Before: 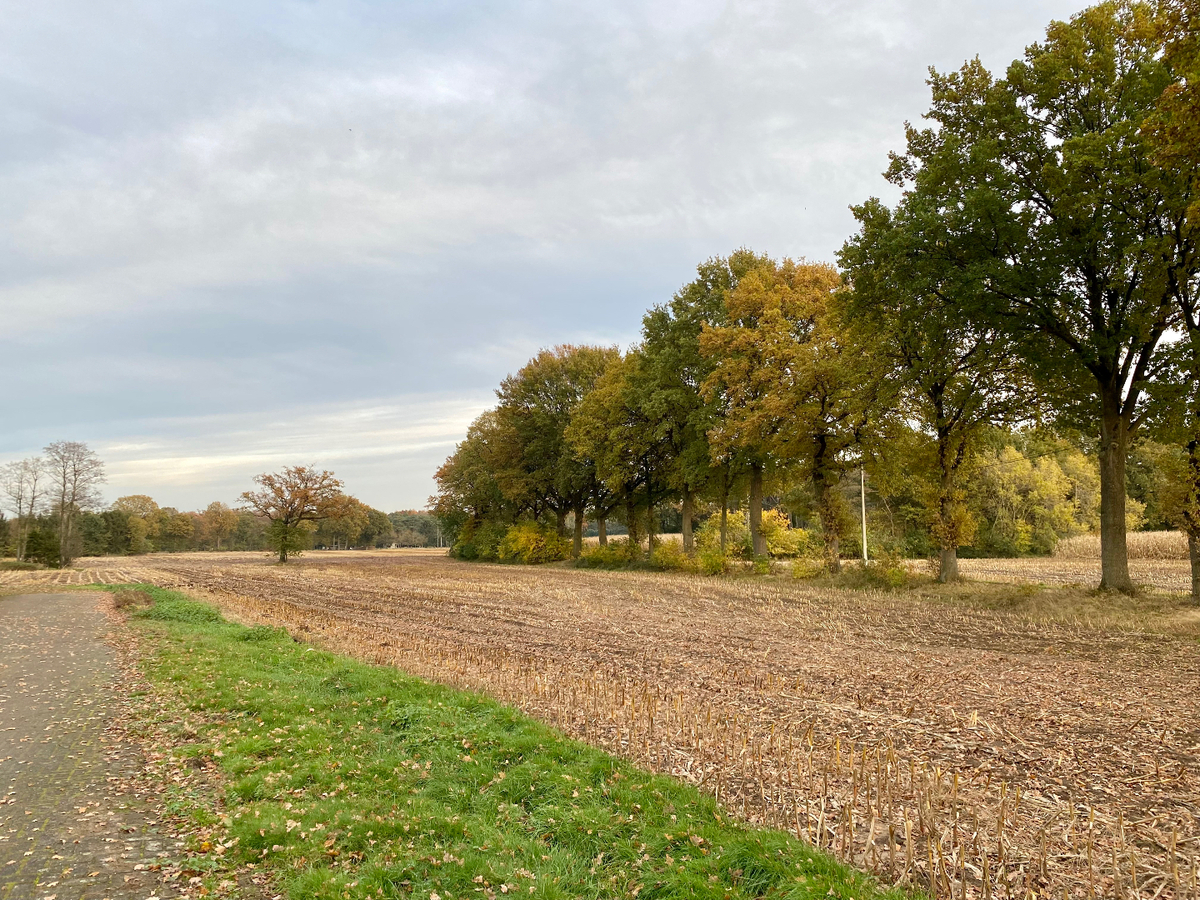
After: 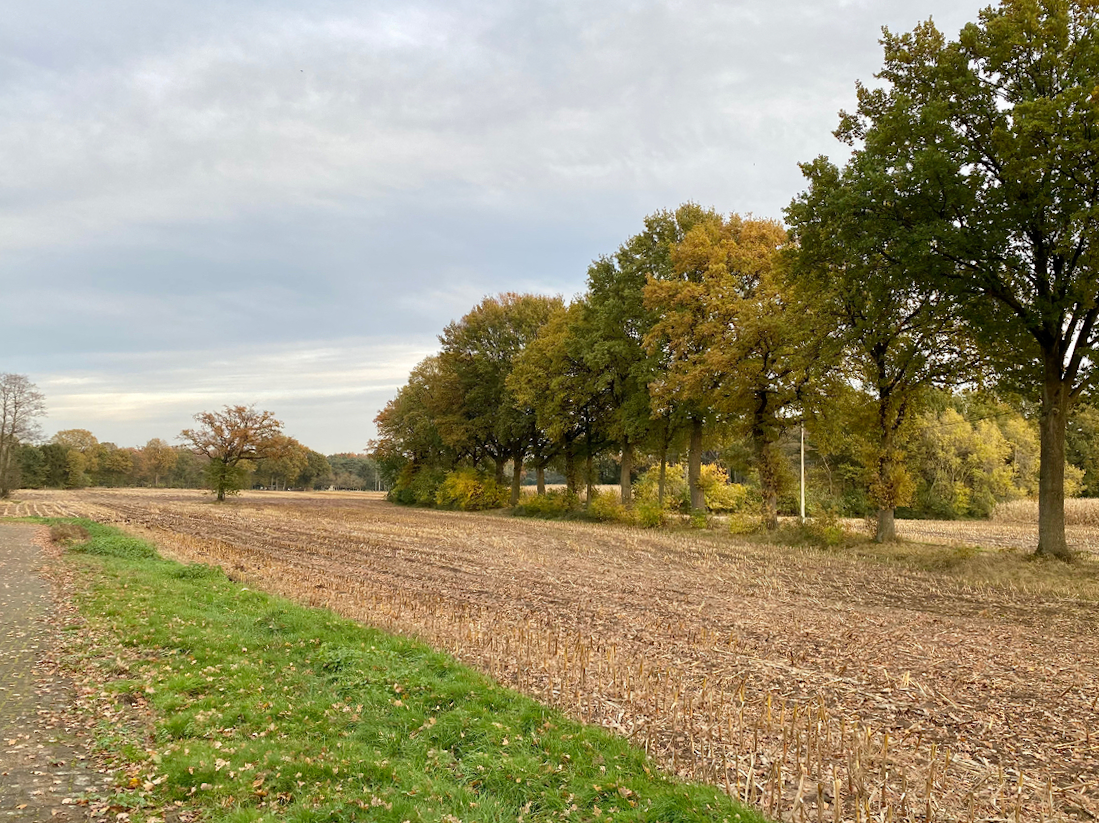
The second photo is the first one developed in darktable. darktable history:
crop and rotate: angle -1.85°, left 3.074%, top 3.806%, right 1.385%, bottom 0.758%
